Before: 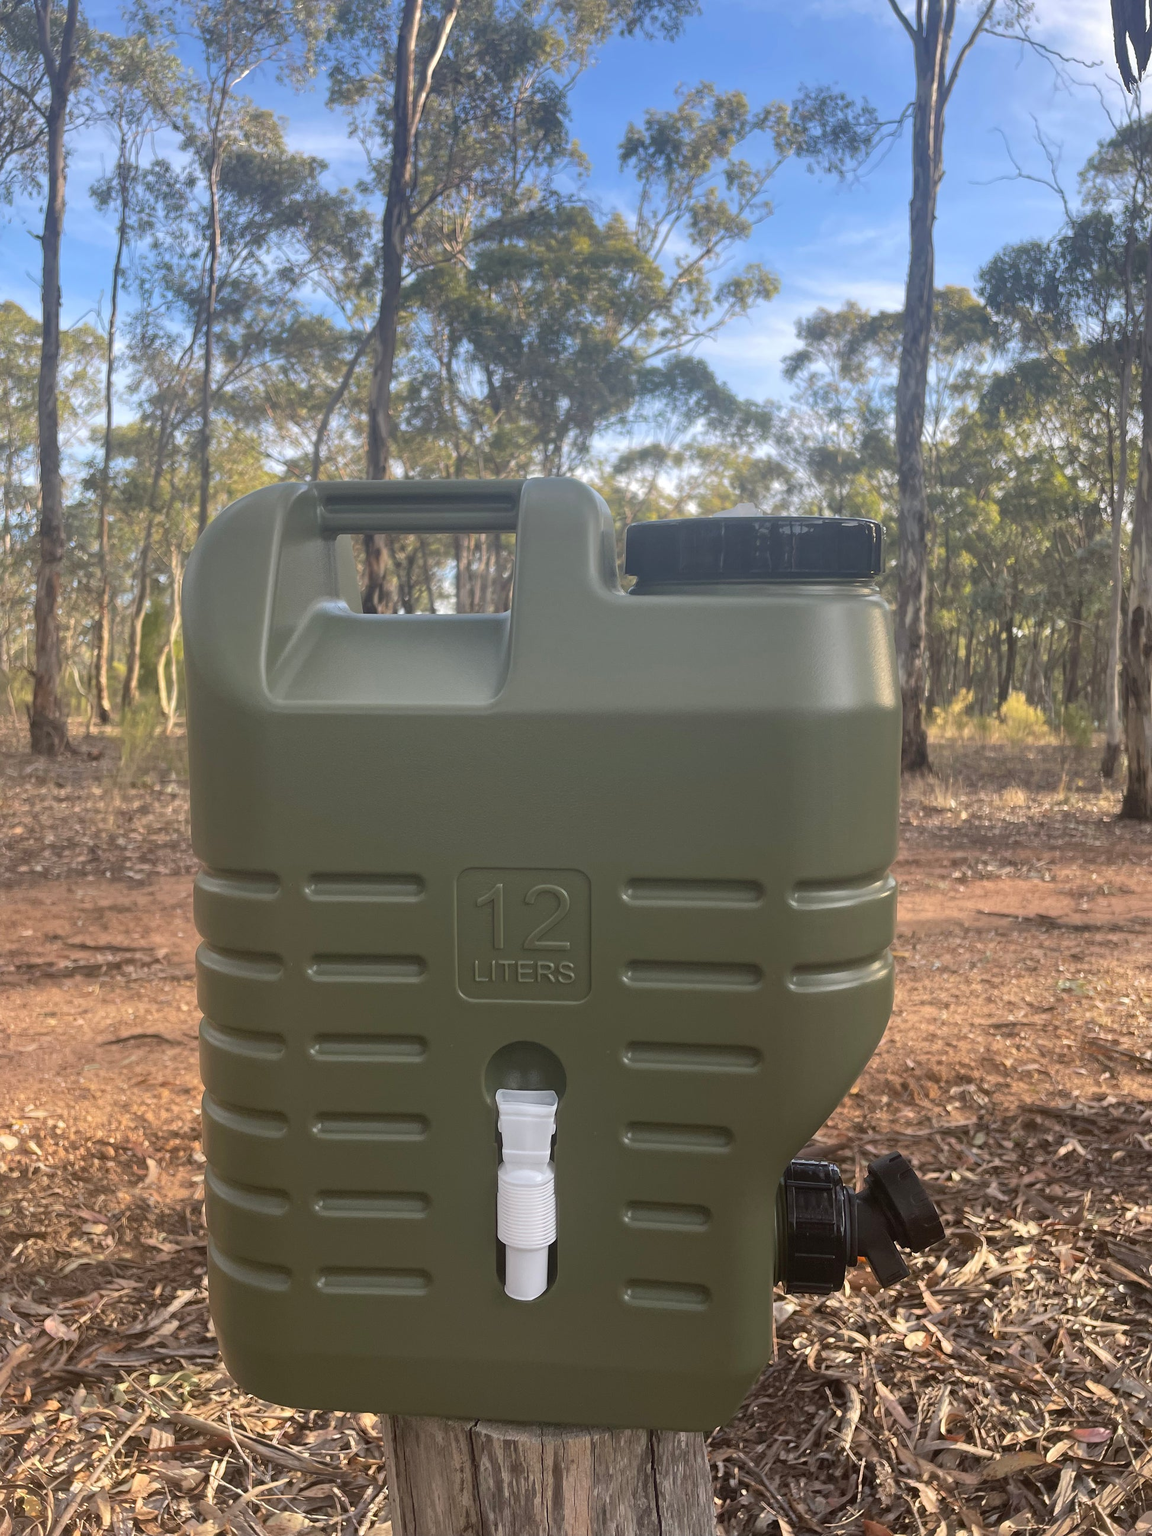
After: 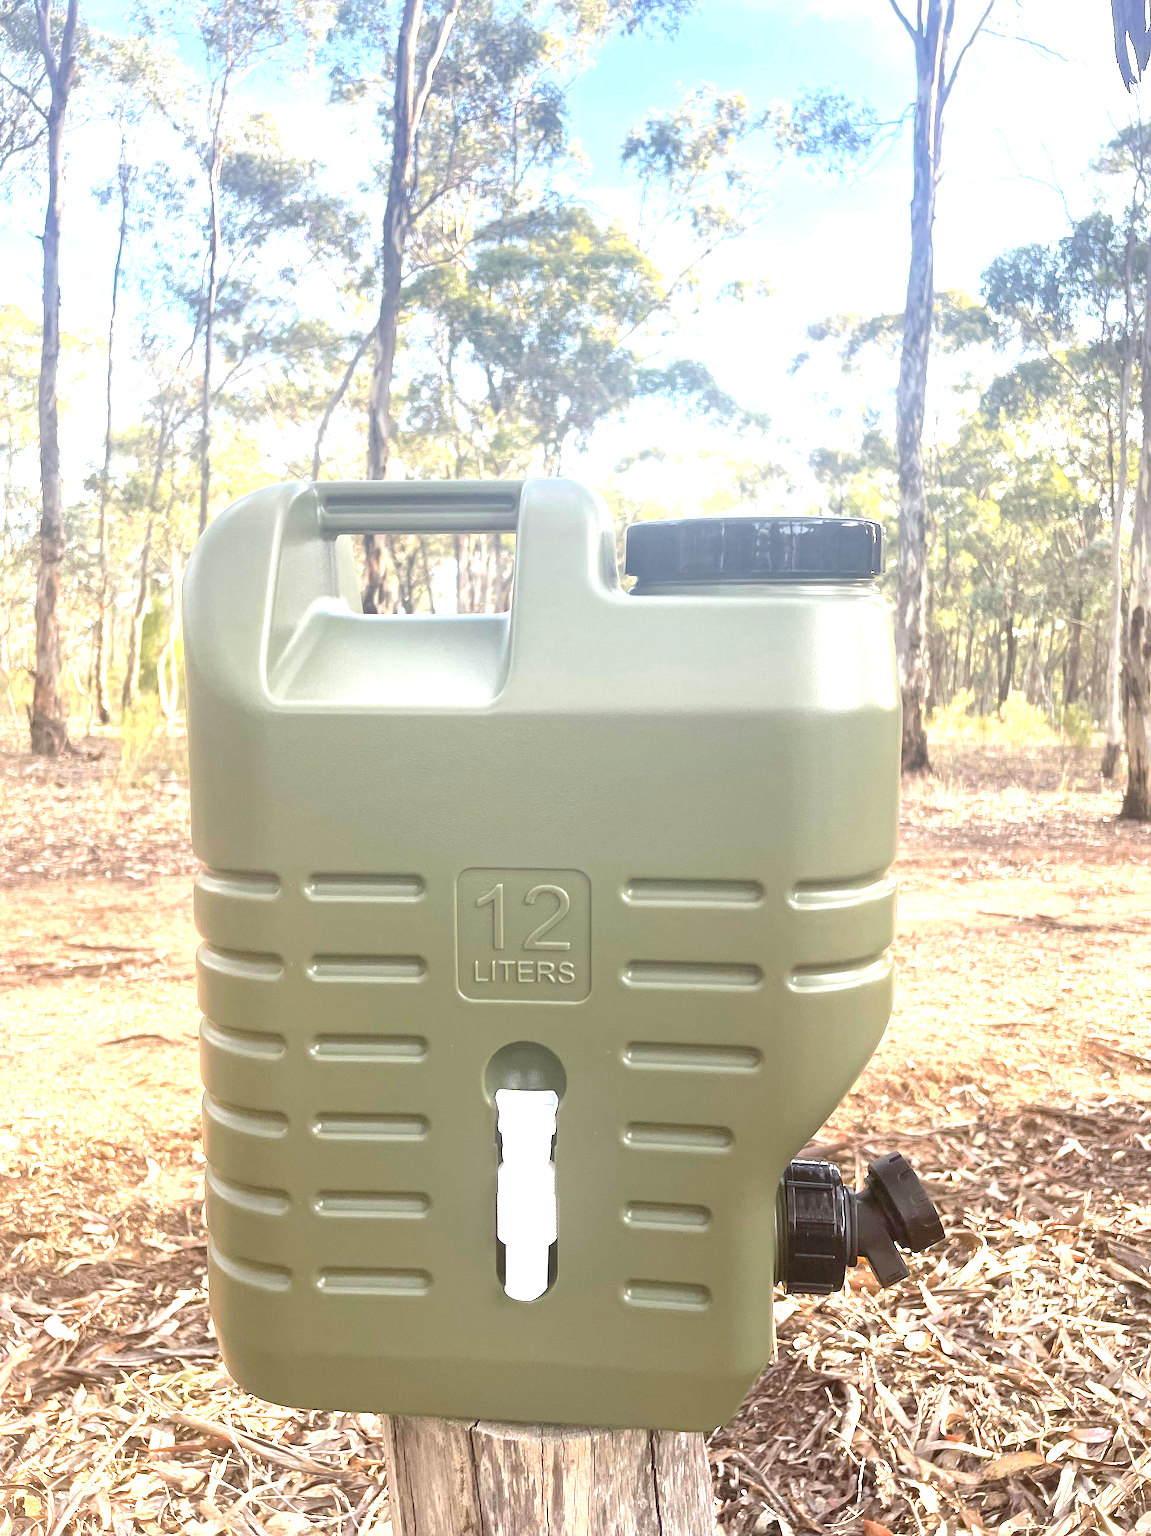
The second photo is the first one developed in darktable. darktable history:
exposure: black level correction 0.002, exposure 1.994 EV, compensate highlight preservation false
